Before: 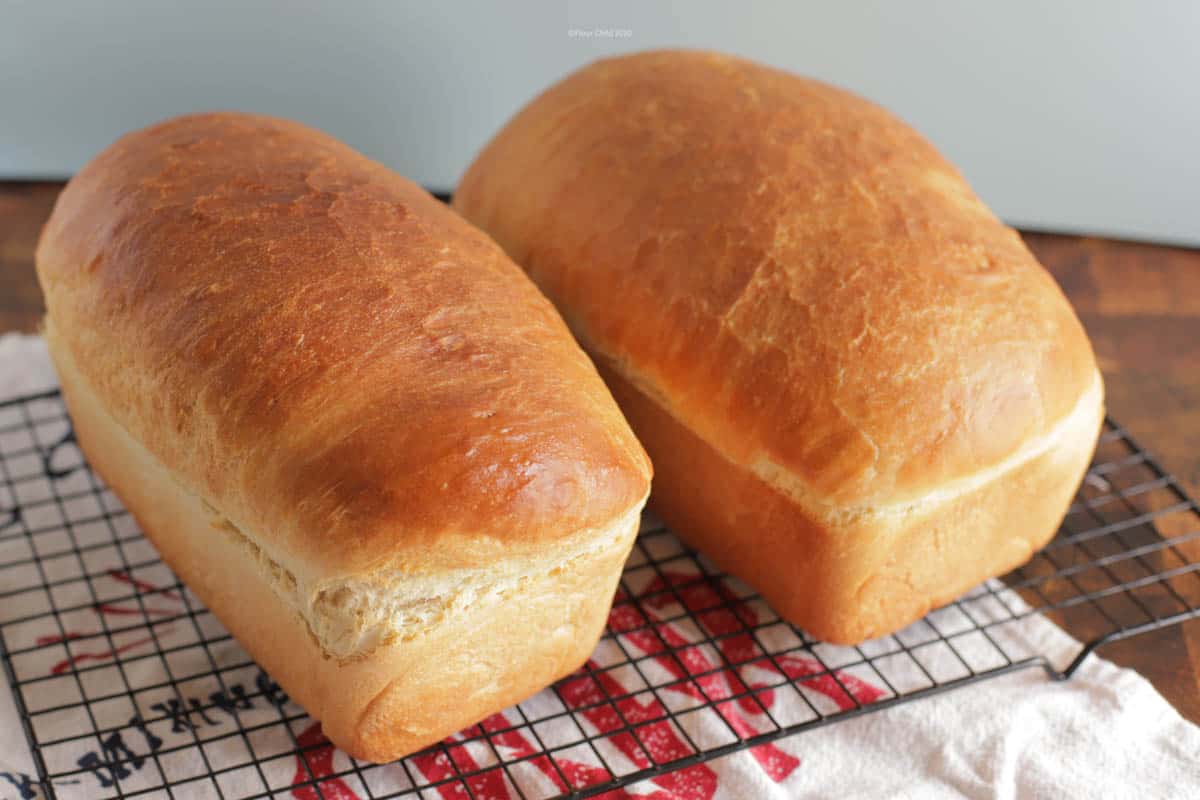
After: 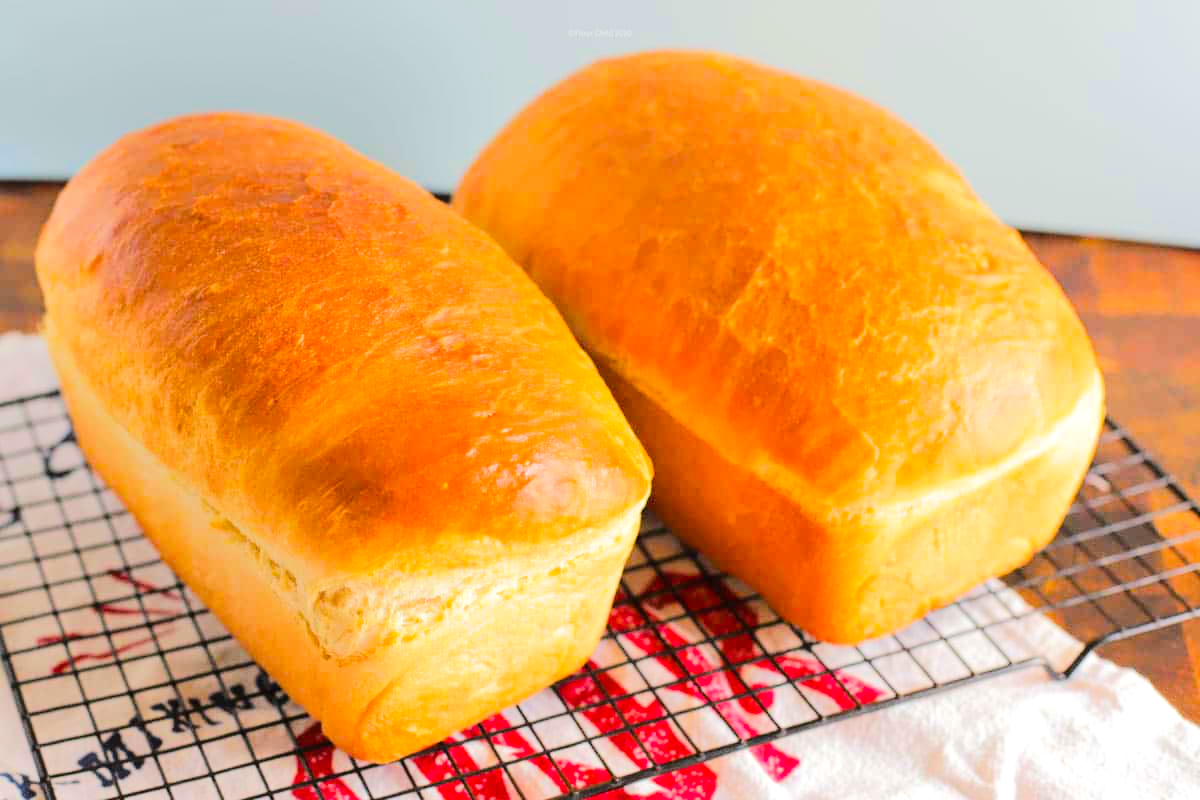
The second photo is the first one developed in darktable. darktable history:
tone equalizer: -7 EV 0.161 EV, -6 EV 0.593 EV, -5 EV 1.18 EV, -4 EV 1.37 EV, -3 EV 1.17 EV, -2 EV 0.6 EV, -1 EV 0.167 EV, edges refinement/feathering 500, mask exposure compensation -1.57 EV, preserve details no
color balance rgb: linear chroma grading › global chroma 14.981%, perceptual saturation grading › global saturation 25.269%
